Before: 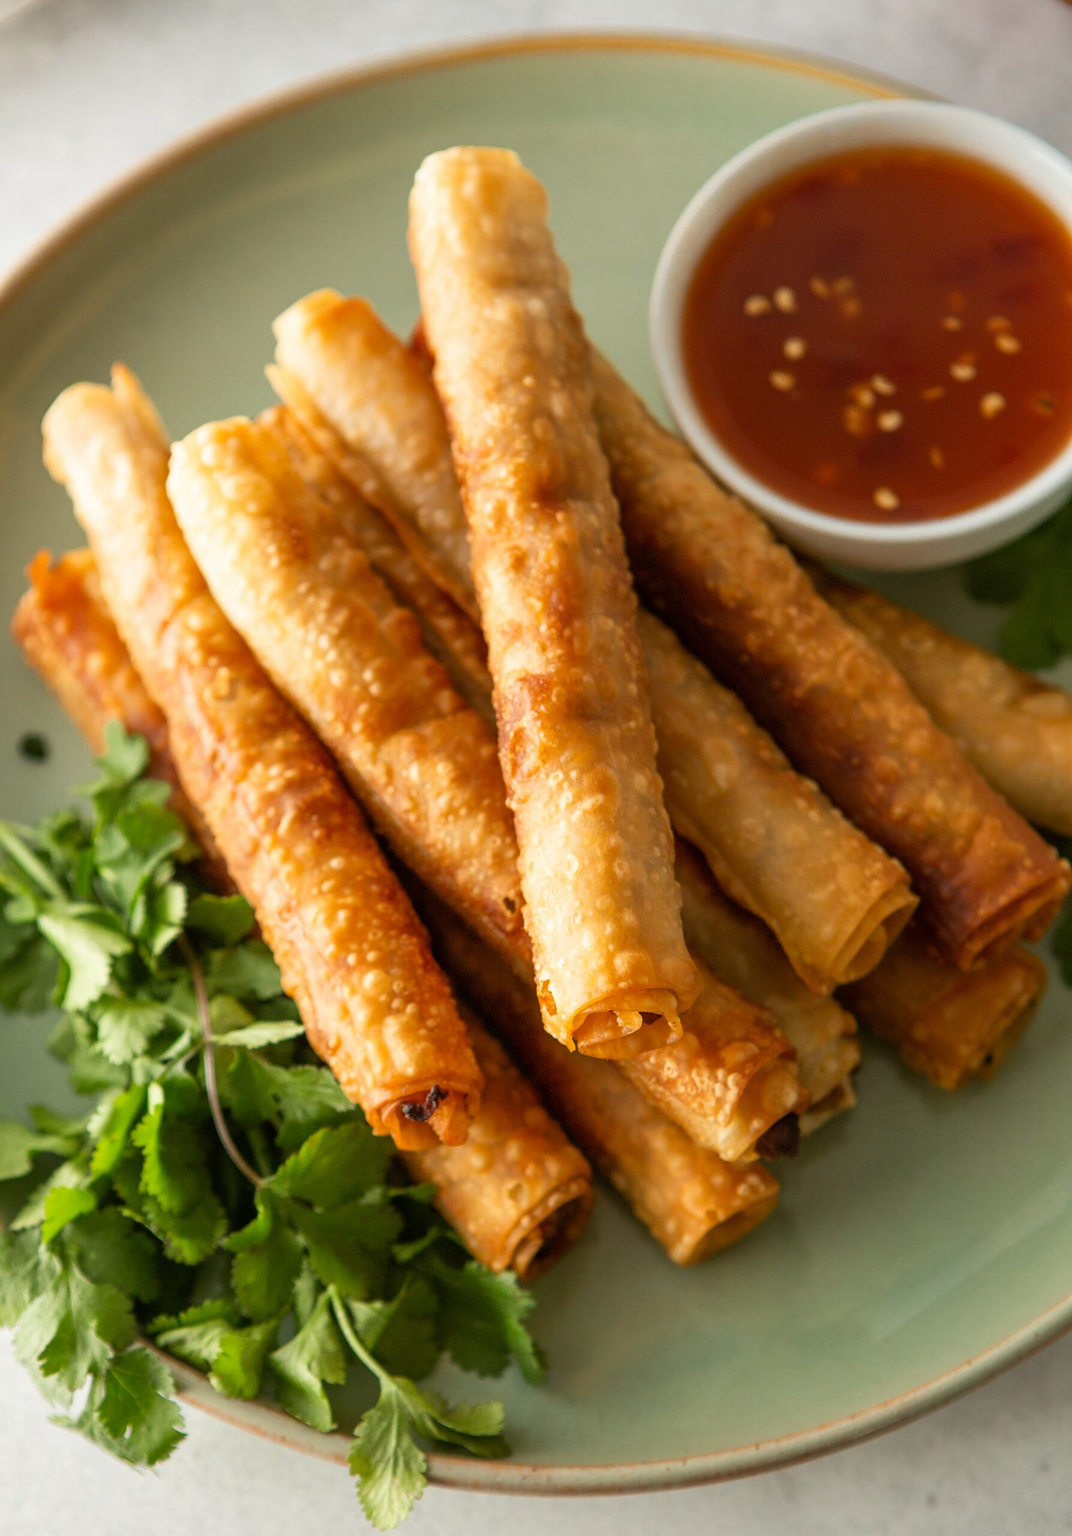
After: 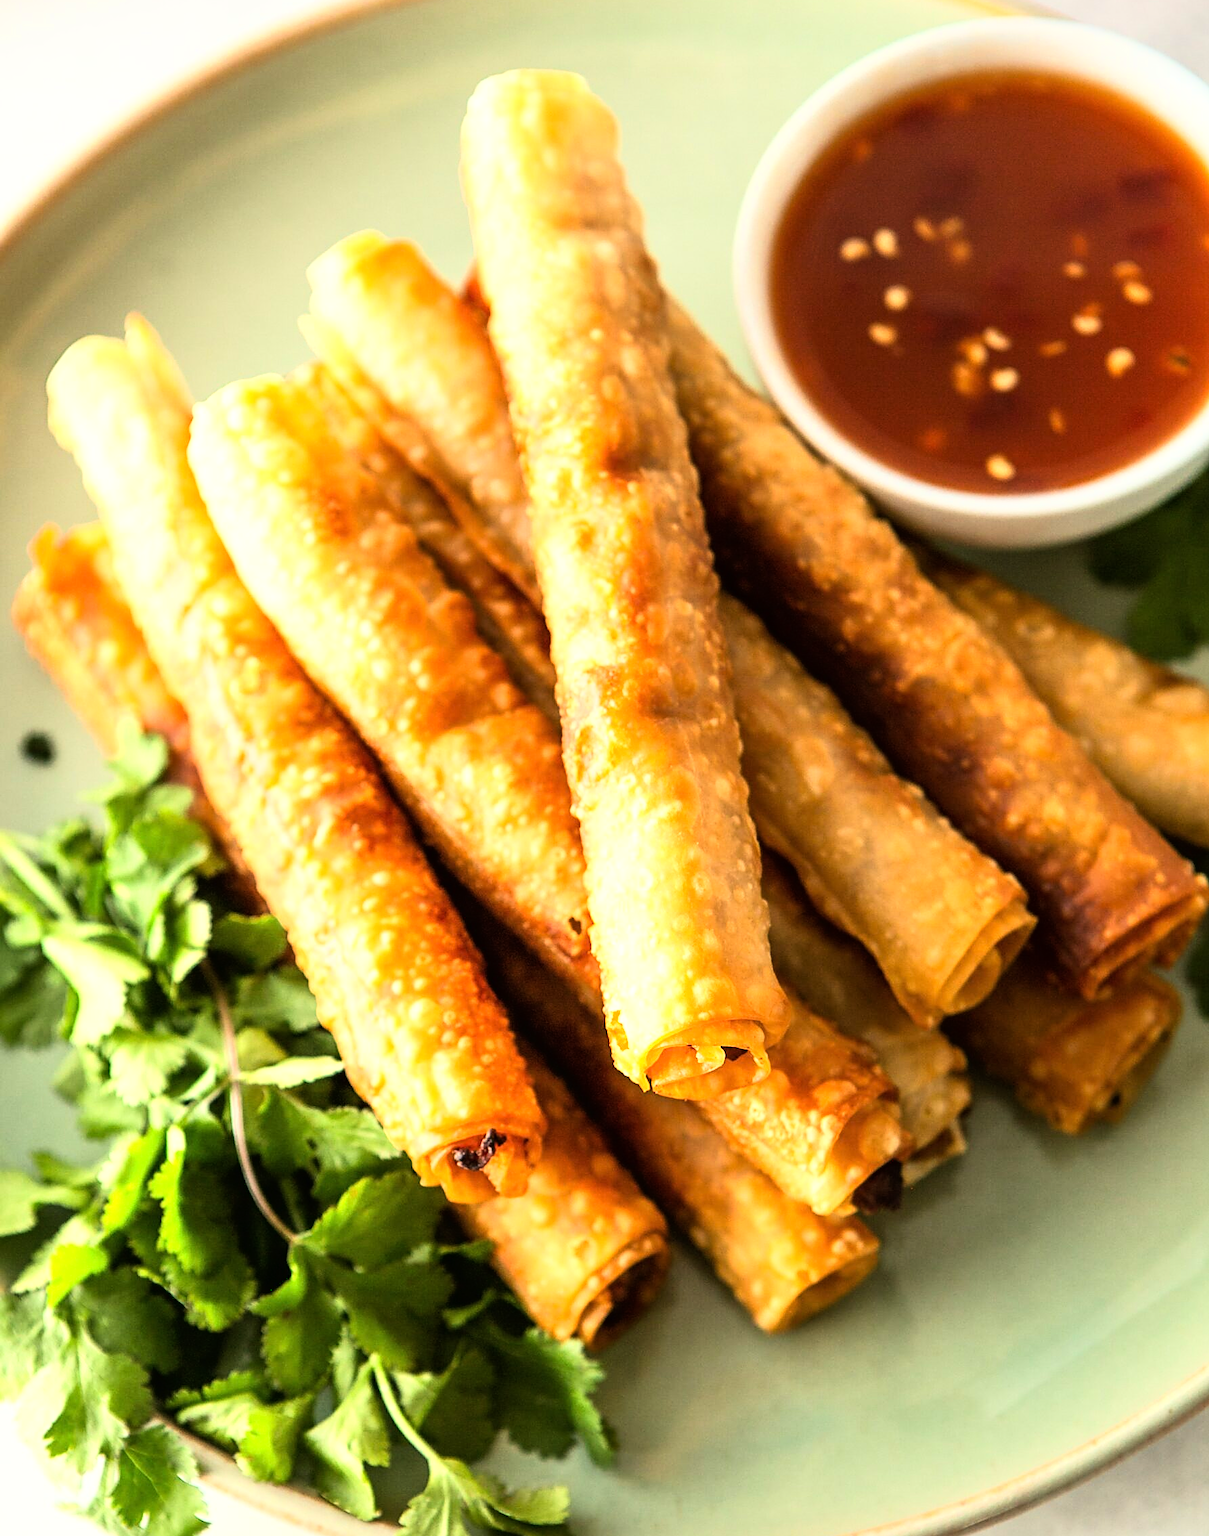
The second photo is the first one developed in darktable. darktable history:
crop and rotate: top 5.517%, bottom 5.812%
base curve: curves: ch0 [(0, 0) (0.007, 0.004) (0.027, 0.03) (0.046, 0.07) (0.207, 0.54) (0.442, 0.872) (0.673, 0.972) (1, 1)], preserve colors average RGB
sharpen: amount 0.497
